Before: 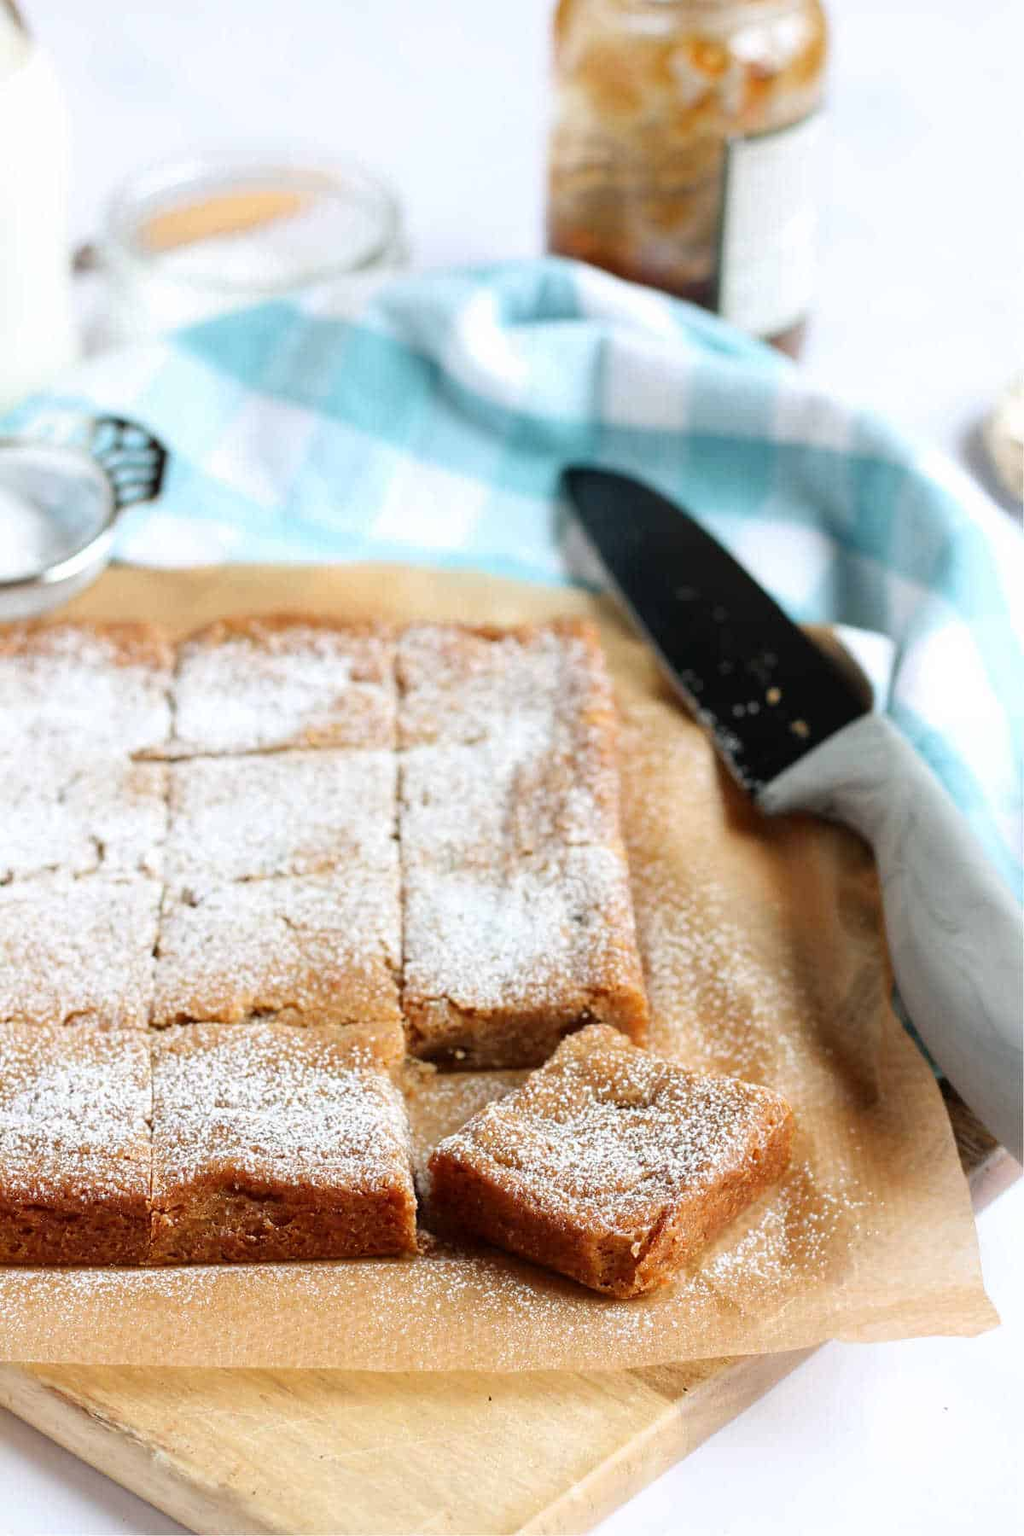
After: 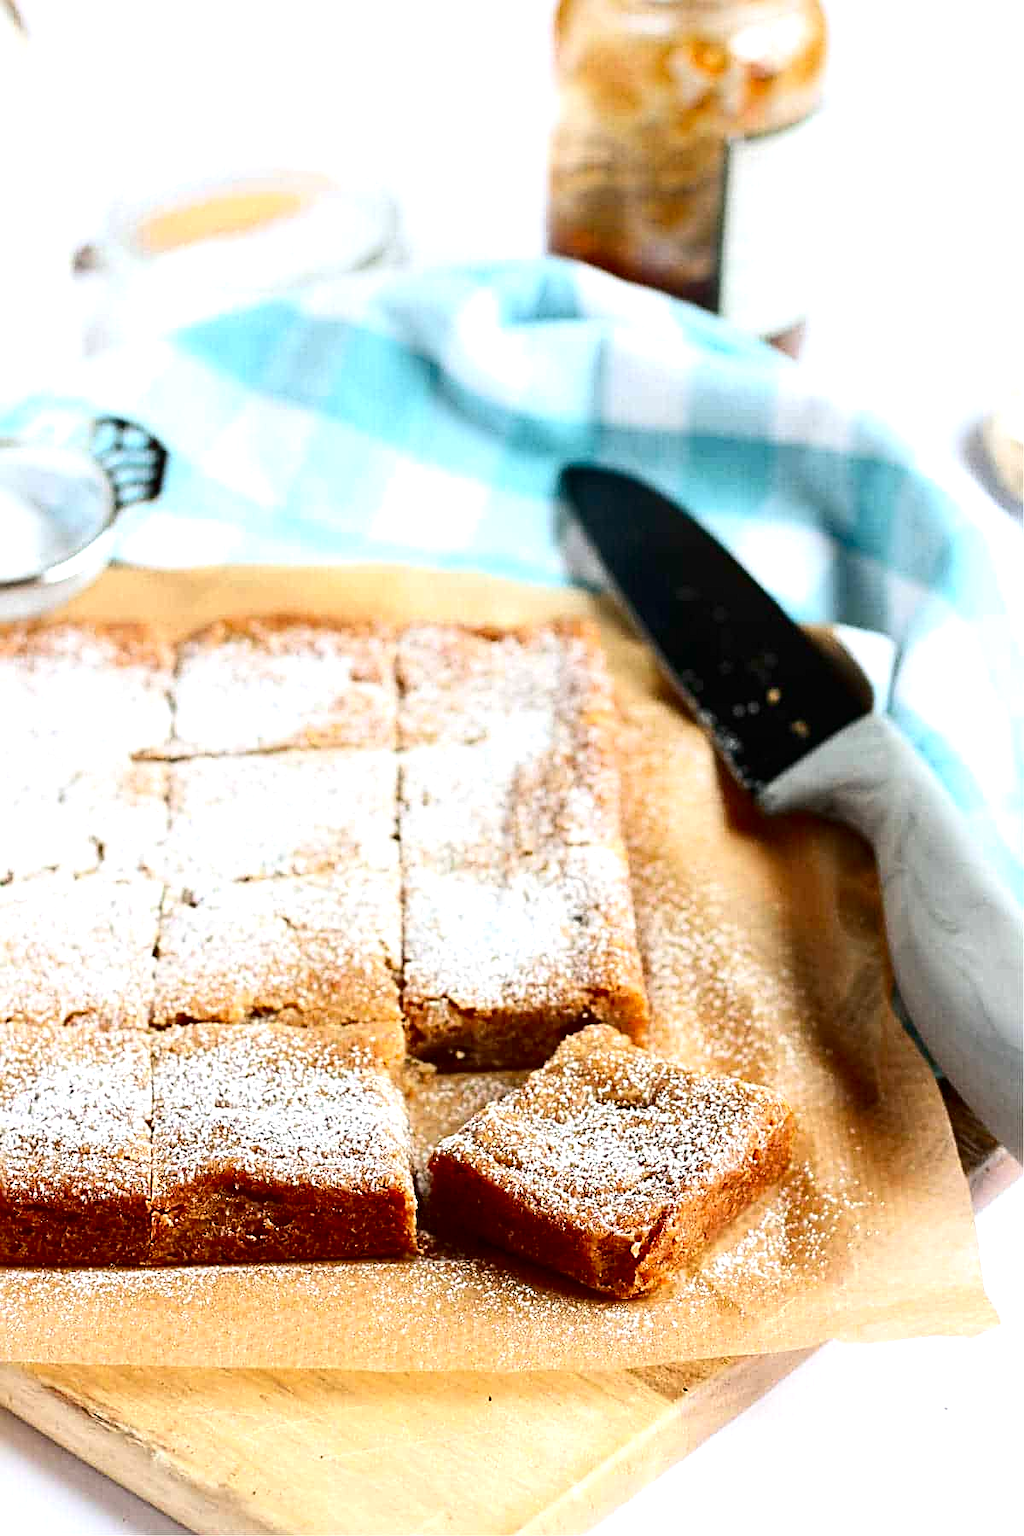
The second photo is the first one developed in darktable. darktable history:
sharpen: radius 2.546, amount 0.636
contrast brightness saturation: contrast 0.193, brightness -0.114, saturation 0.21
exposure: exposure 0.377 EV, compensate highlight preservation false
